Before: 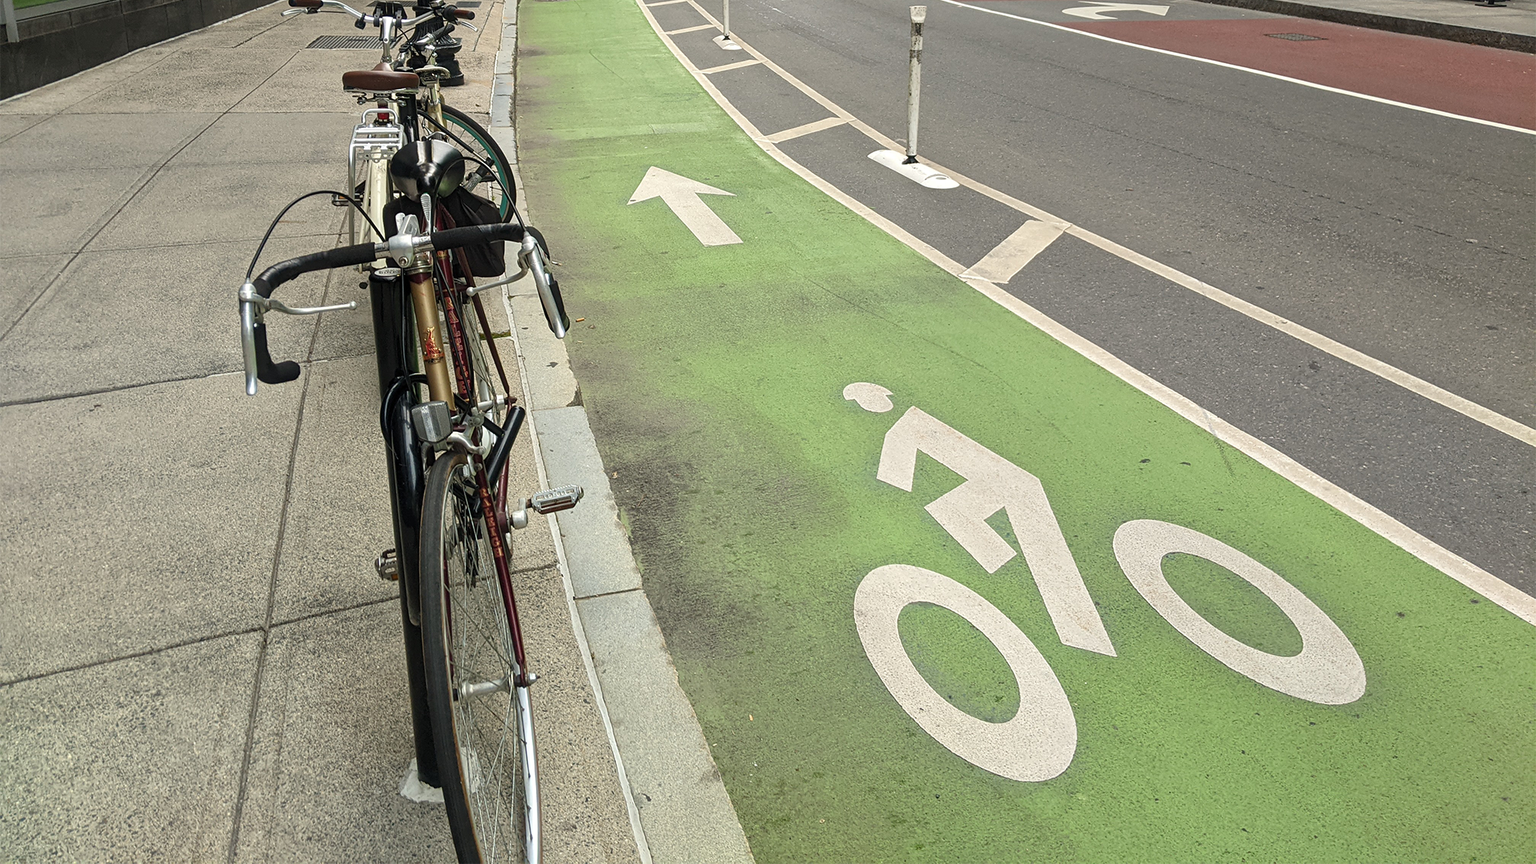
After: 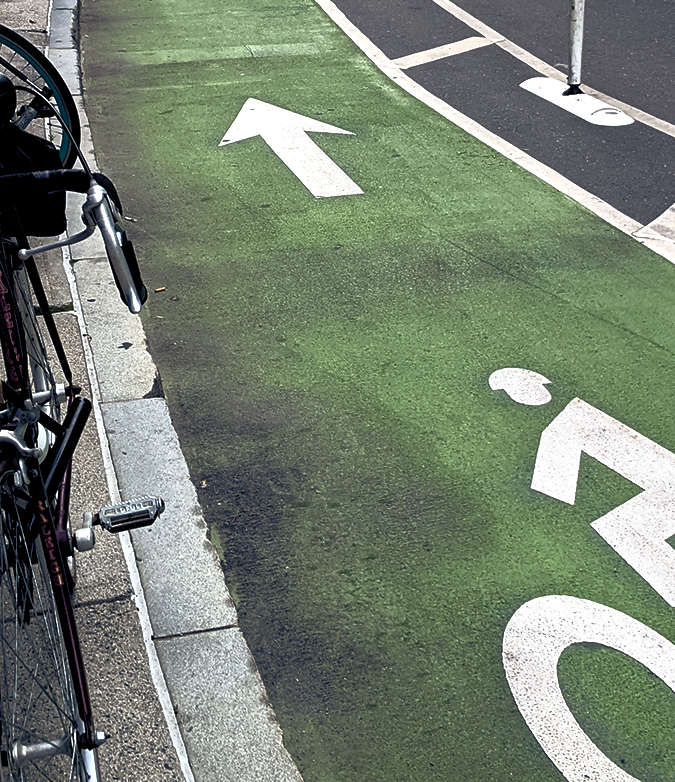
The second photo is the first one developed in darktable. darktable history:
white balance: red 1.004, blue 1.024
levels: levels [0.073, 0.497, 0.972]
crop and rotate: left 29.476%, top 10.214%, right 35.32%, bottom 17.333%
color balance rgb: shadows lift › luminance -41.13%, shadows lift › chroma 14.13%, shadows lift › hue 260°, power › luminance -3.76%, power › chroma 0.56%, power › hue 40.37°, highlights gain › luminance 16.81%, highlights gain › chroma 2.94%, highlights gain › hue 260°, global offset › luminance -0.29%, global offset › chroma 0.31%, global offset › hue 260°, perceptual saturation grading › global saturation 20%, perceptual saturation grading › highlights -13.92%, perceptual saturation grading › shadows 50%
base curve: curves: ch0 [(0, 0) (0.564, 0.291) (0.802, 0.731) (1, 1)]
contrast brightness saturation: contrast 0.1, brightness 0.02, saturation 0.02
